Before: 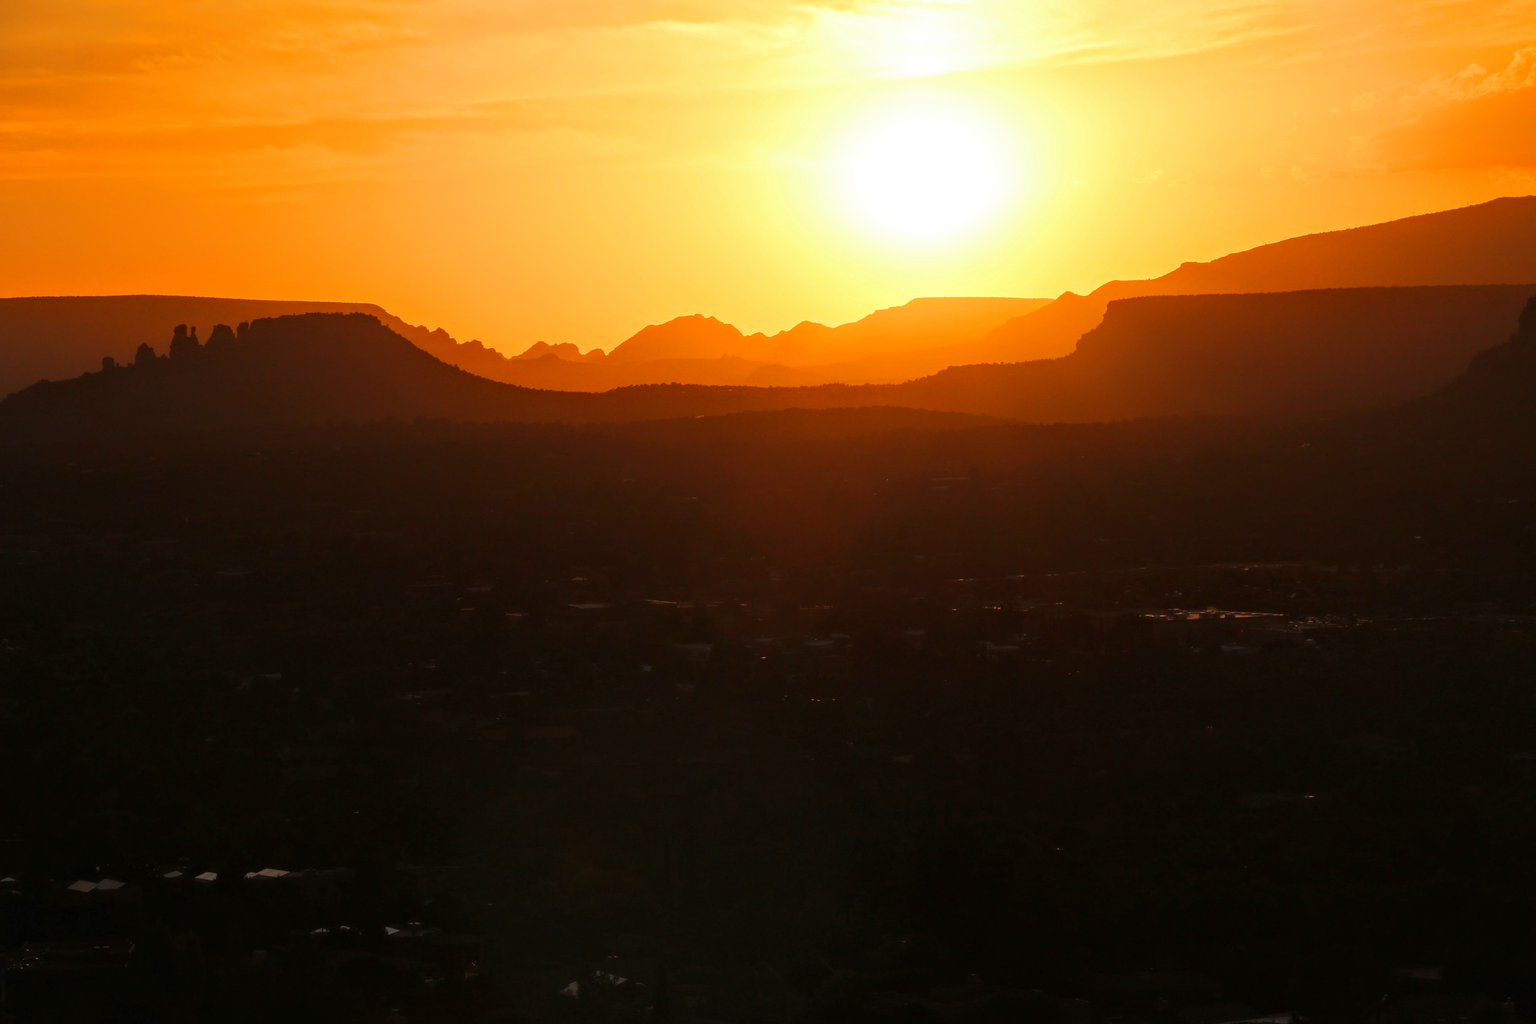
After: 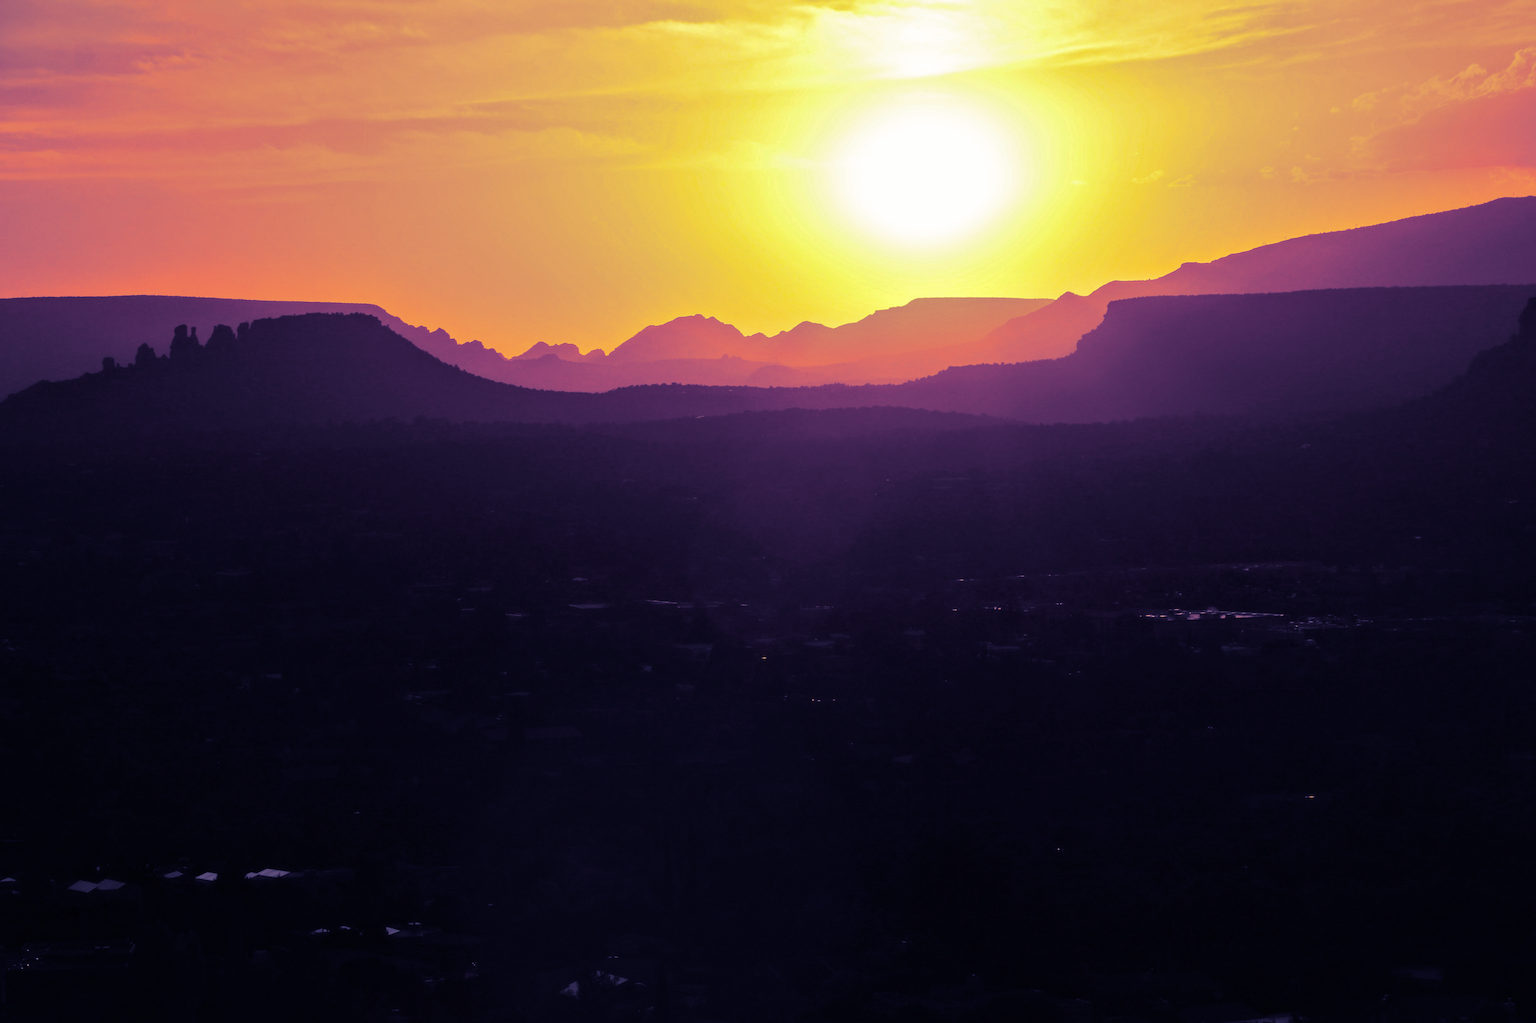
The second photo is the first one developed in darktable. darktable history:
split-toning: shadows › hue 242.67°, shadows › saturation 0.733, highlights › hue 45.33°, highlights › saturation 0.667, balance -53.304, compress 21.15%
shadows and highlights: shadows 32.83, highlights -47.7, soften with gaussian
